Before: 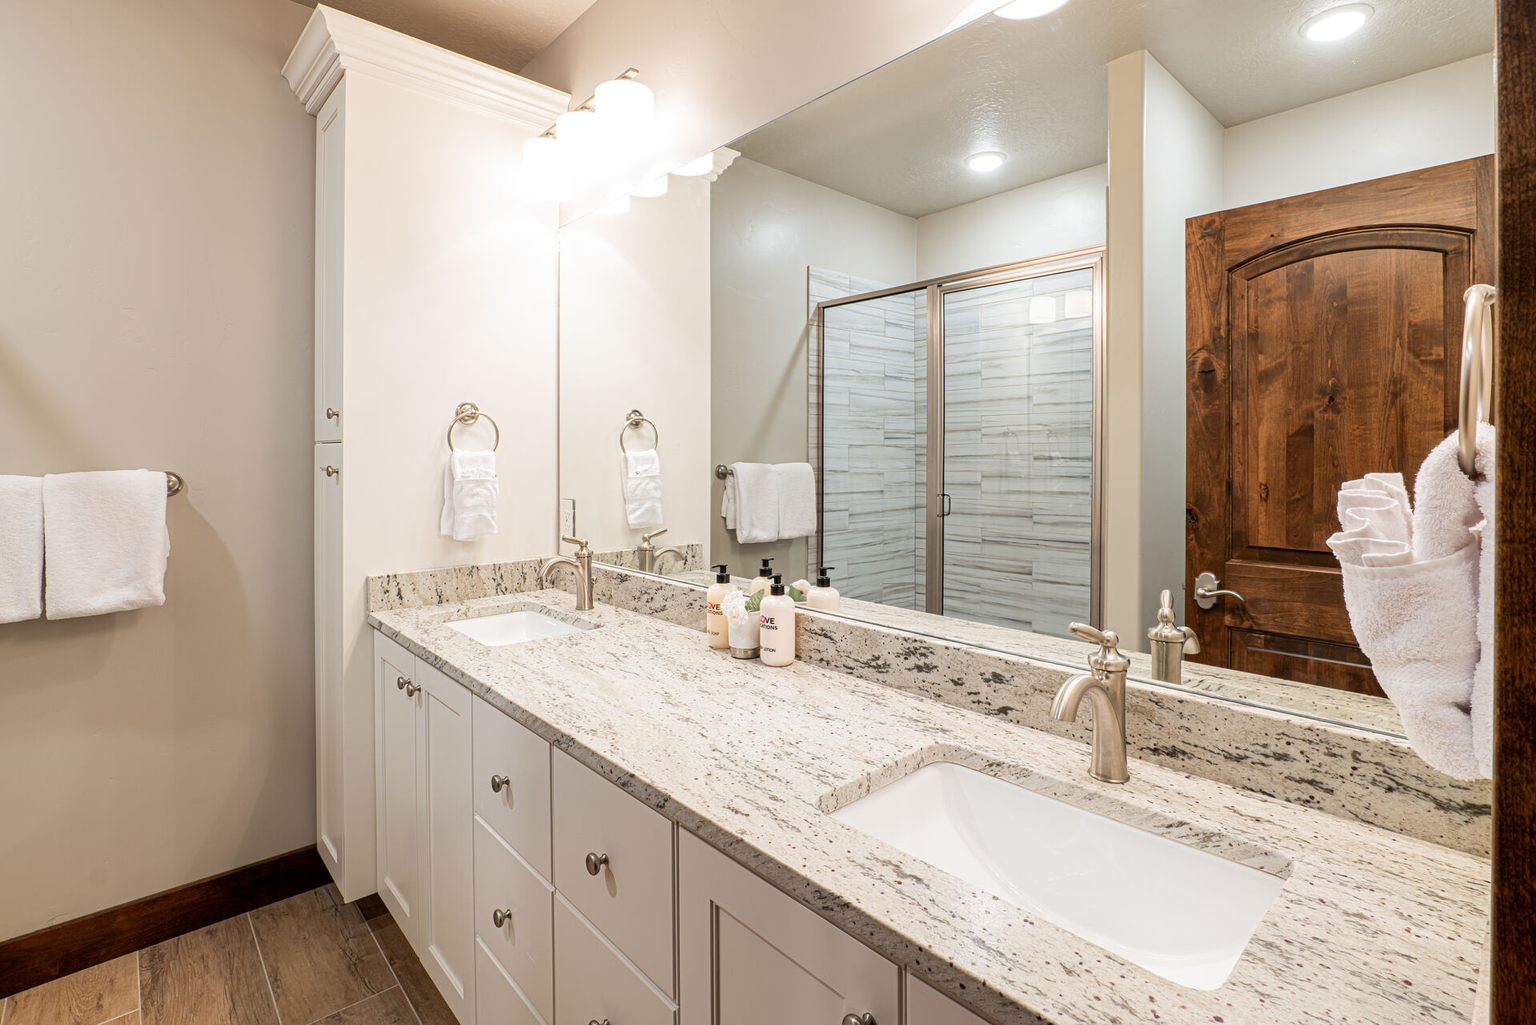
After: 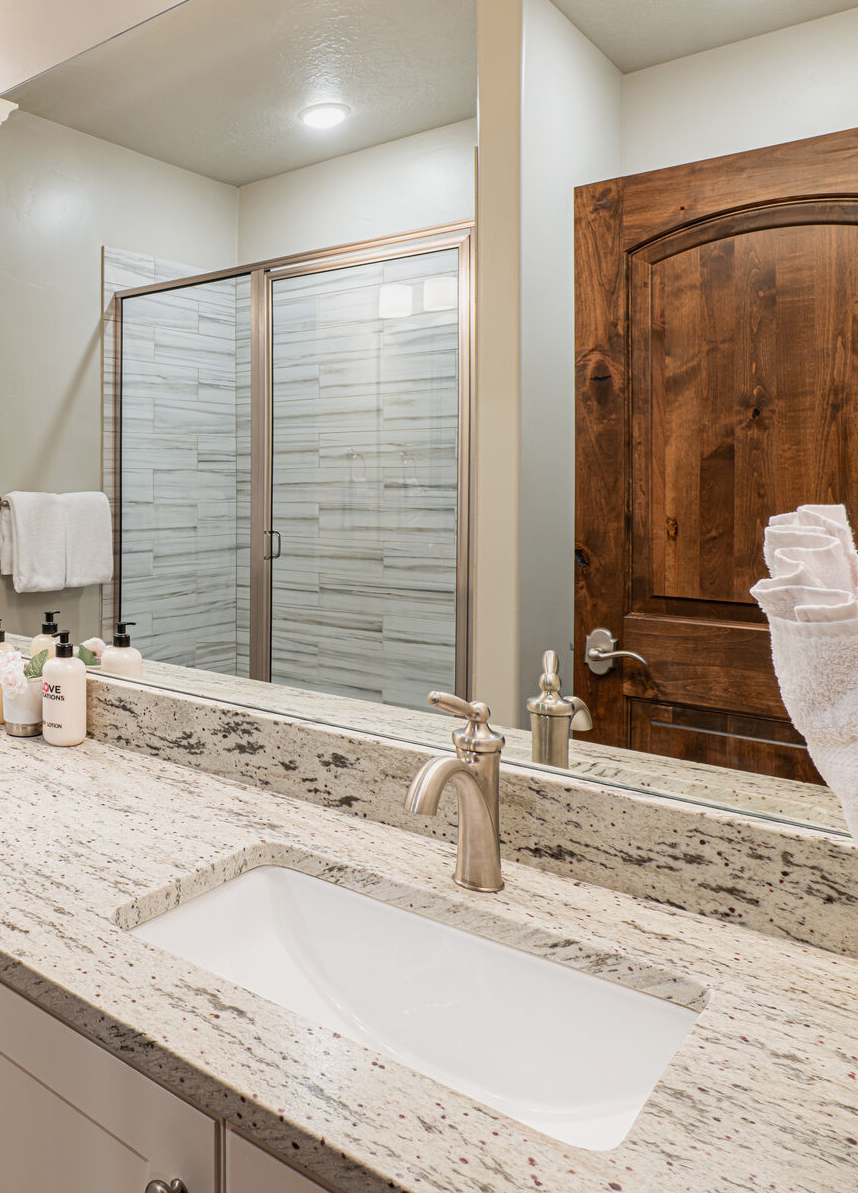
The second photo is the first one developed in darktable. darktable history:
crop: left 47.305%, top 6.726%, right 7.939%
exposure: exposure -0.138 EV, compensate highlight preservation false
